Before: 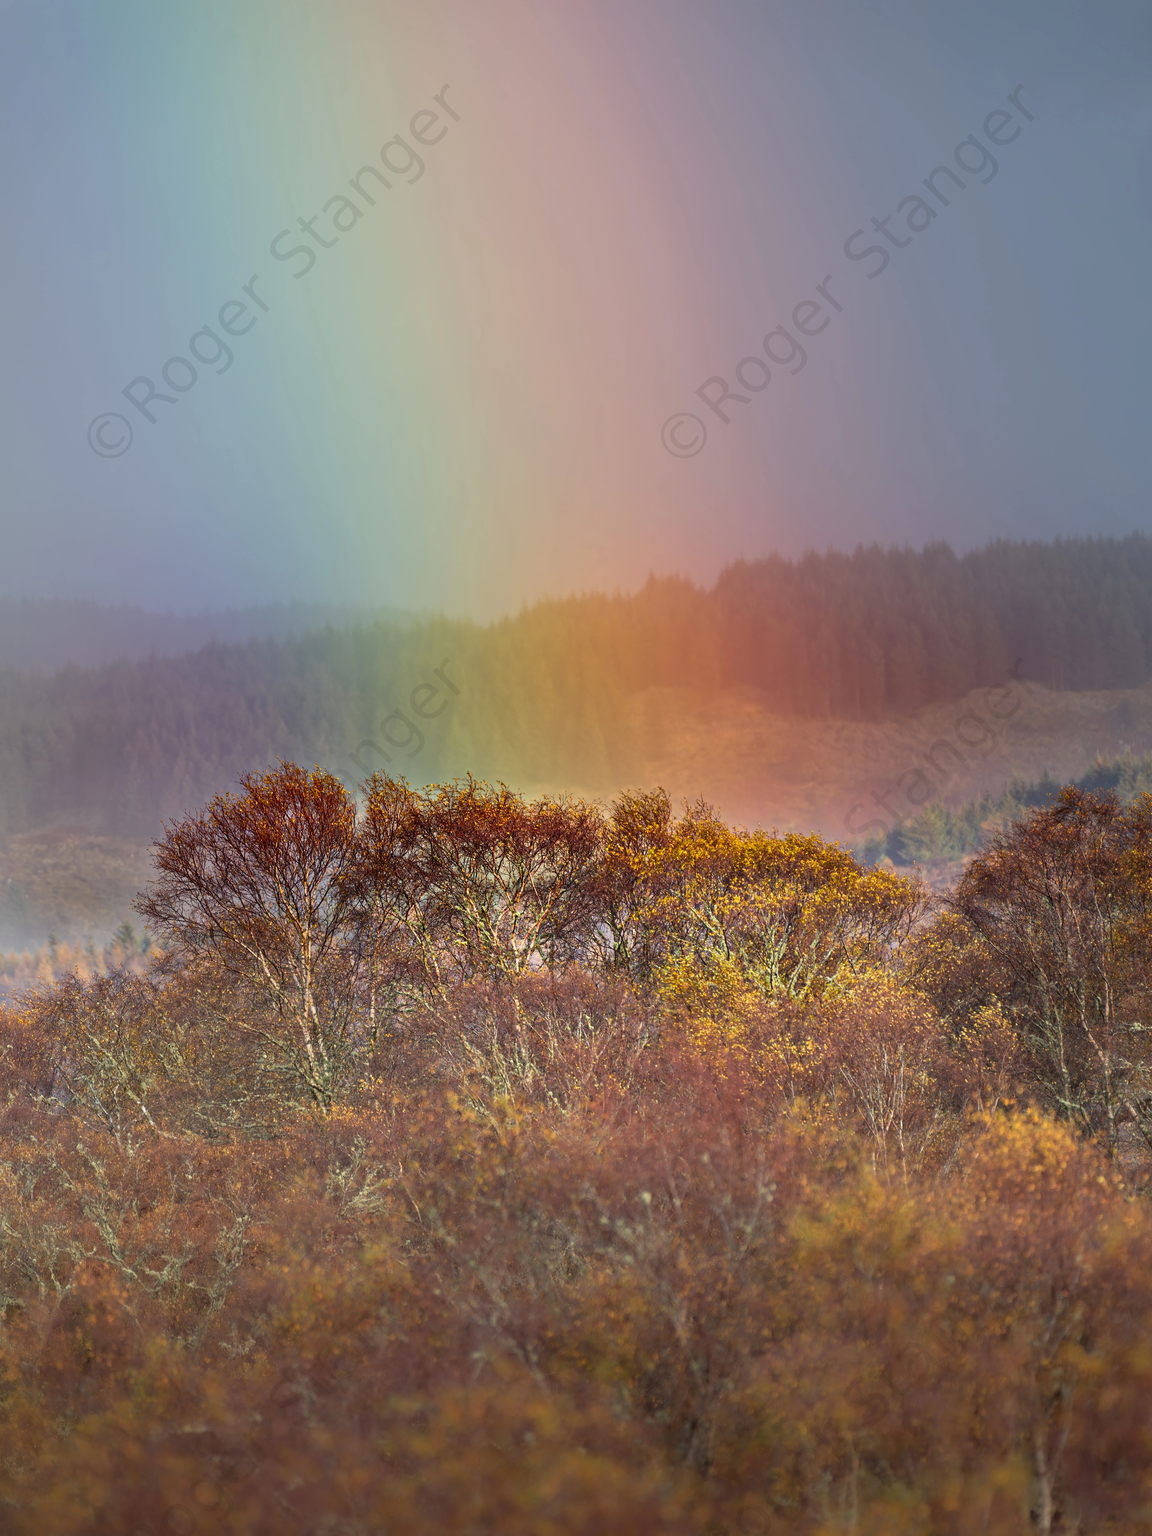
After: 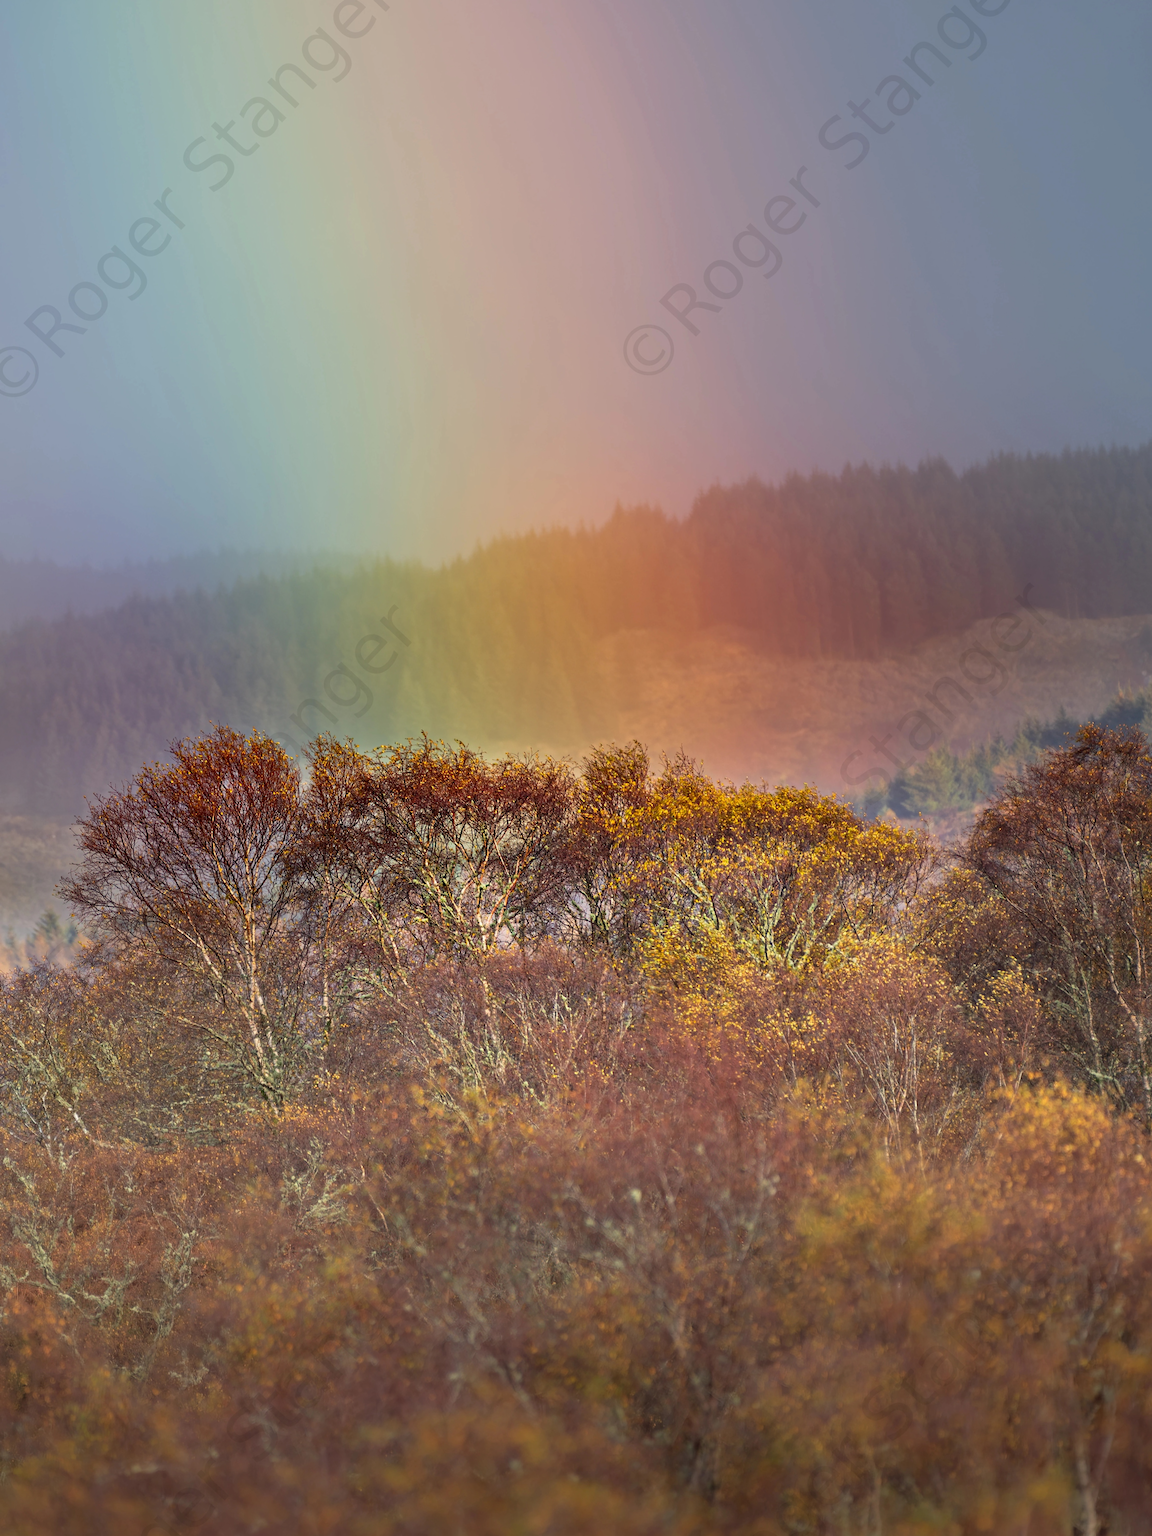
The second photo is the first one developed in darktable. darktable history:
tone equalizer: on, module defaults
crop and rotate: angle 1.96°, left 5.673%, top 5.673%
